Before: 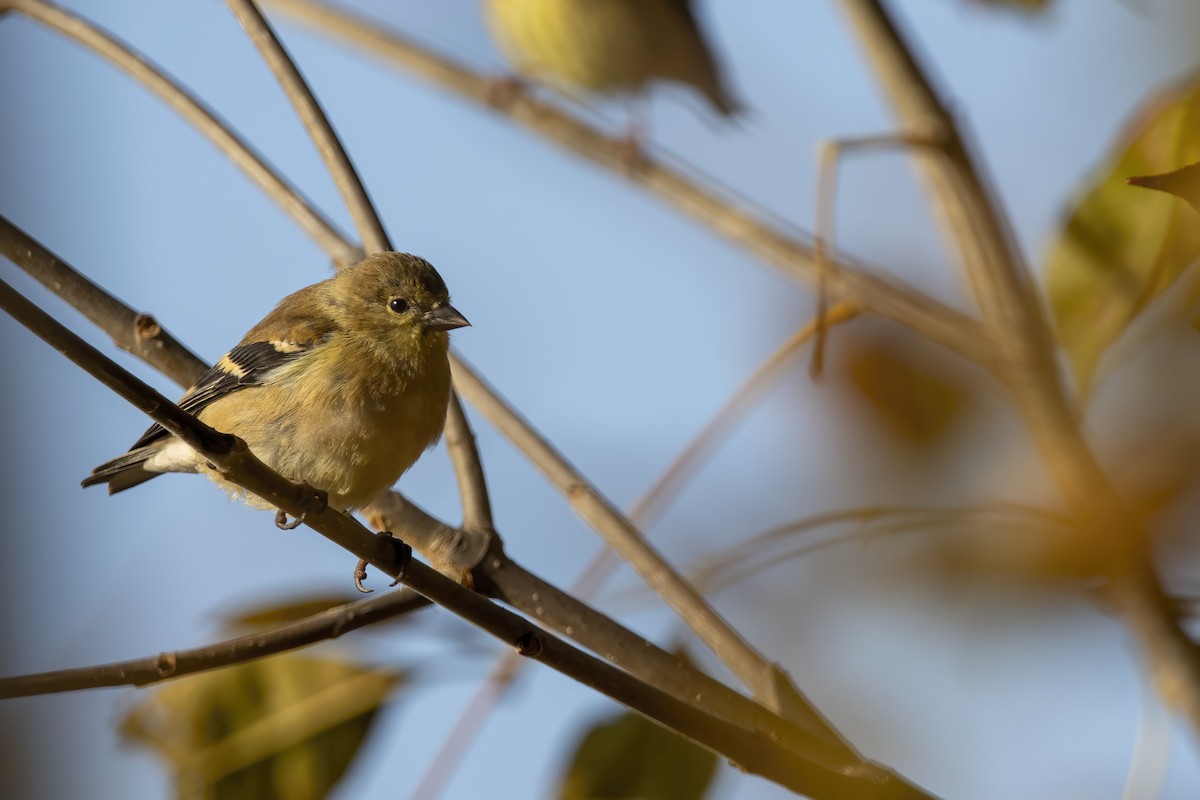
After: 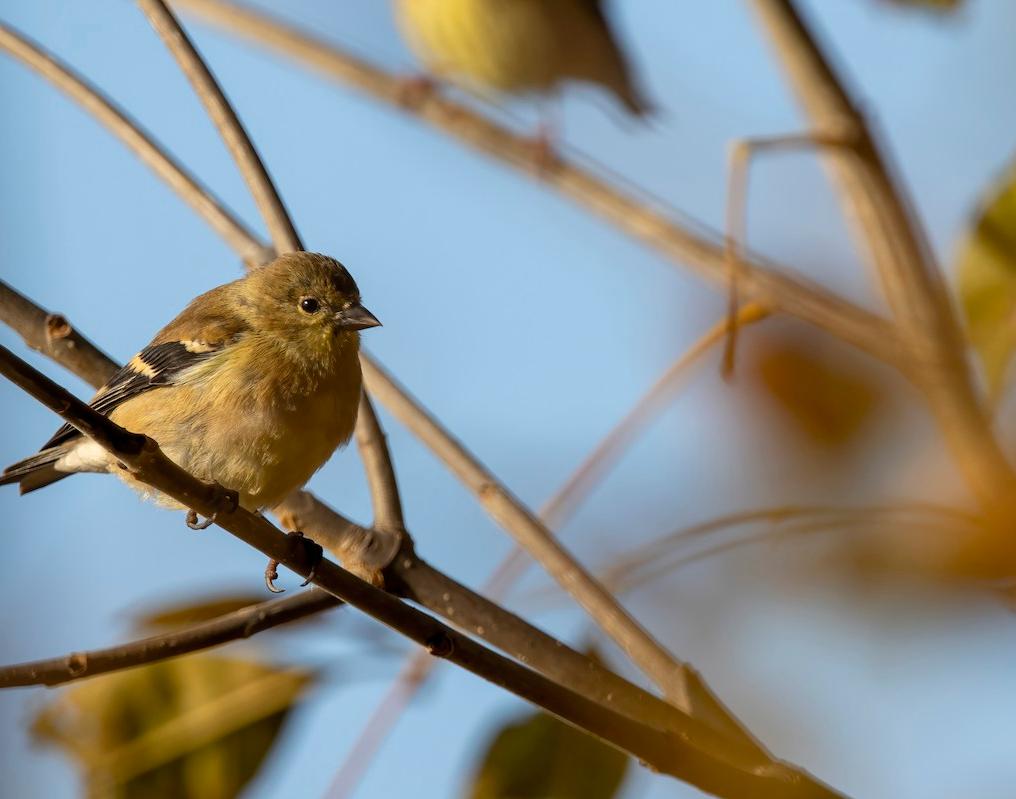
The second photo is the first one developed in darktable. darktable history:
exposure: exposure 0.075 EV, compensate exposure bias true, compensate highlight preservation false
crop: left 7.481%, right 7.784%
